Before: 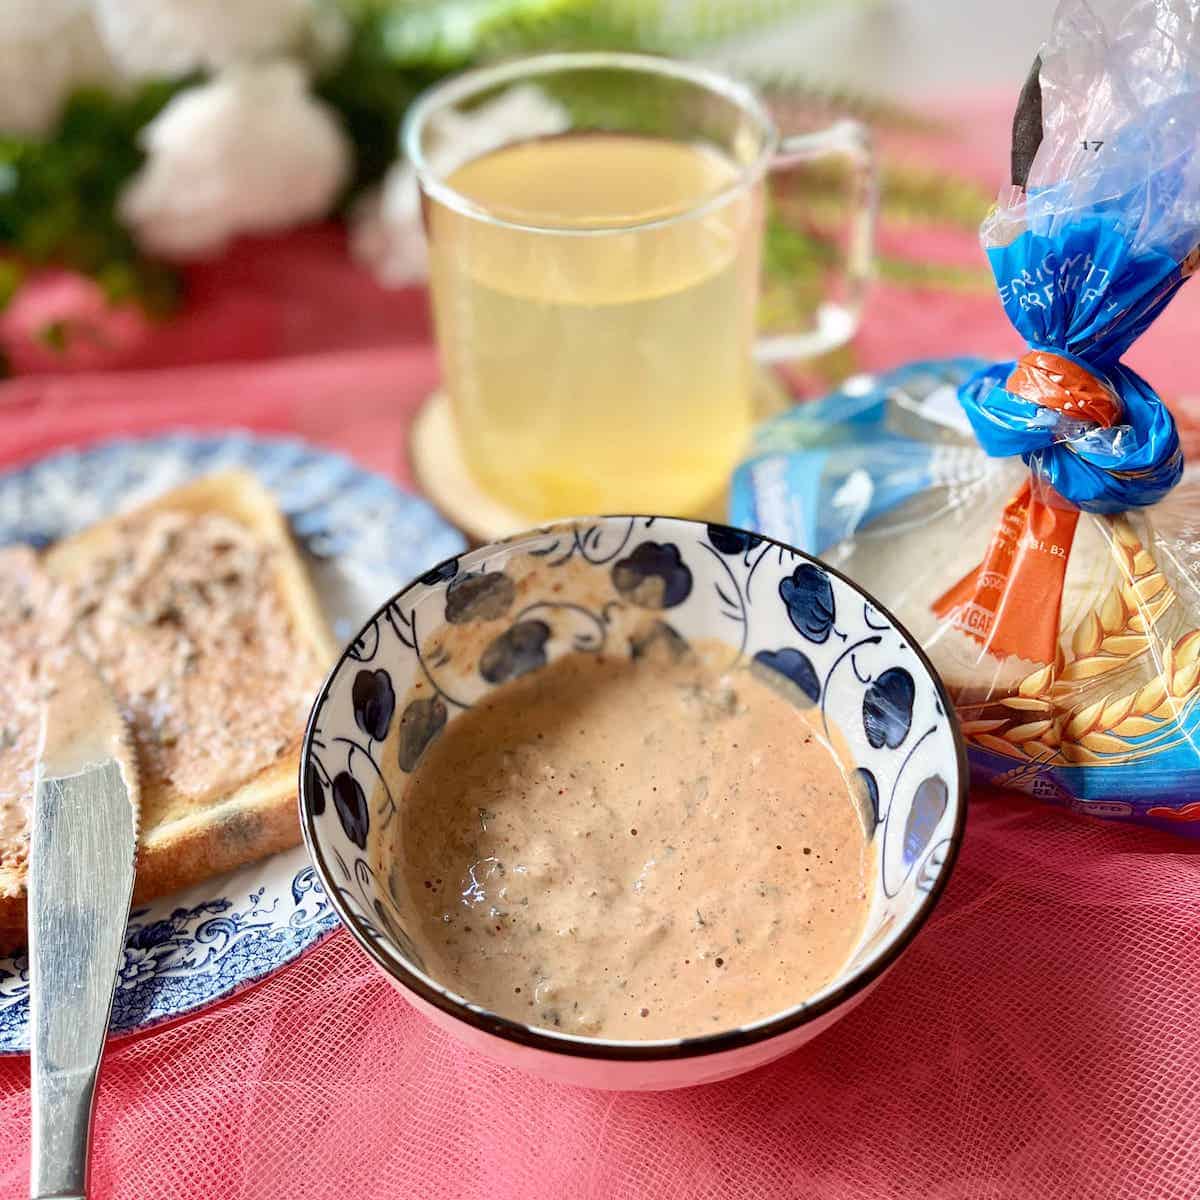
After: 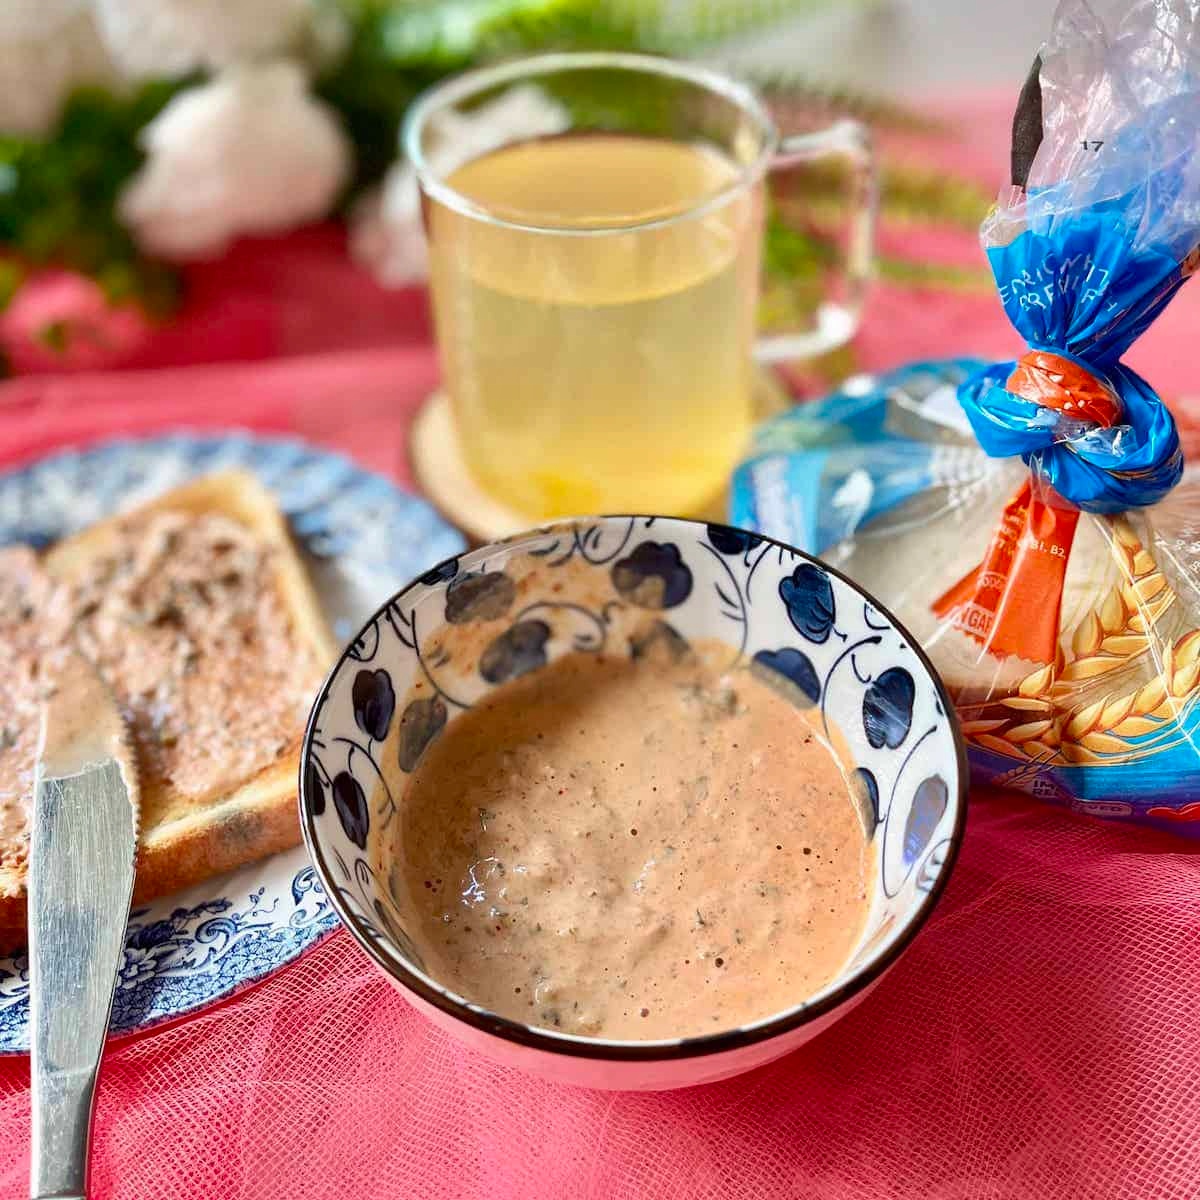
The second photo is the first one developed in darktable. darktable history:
shadows and highlights: soften with gaussian
exposure: exposure -0.021 EV, compensate highlight preservation false
